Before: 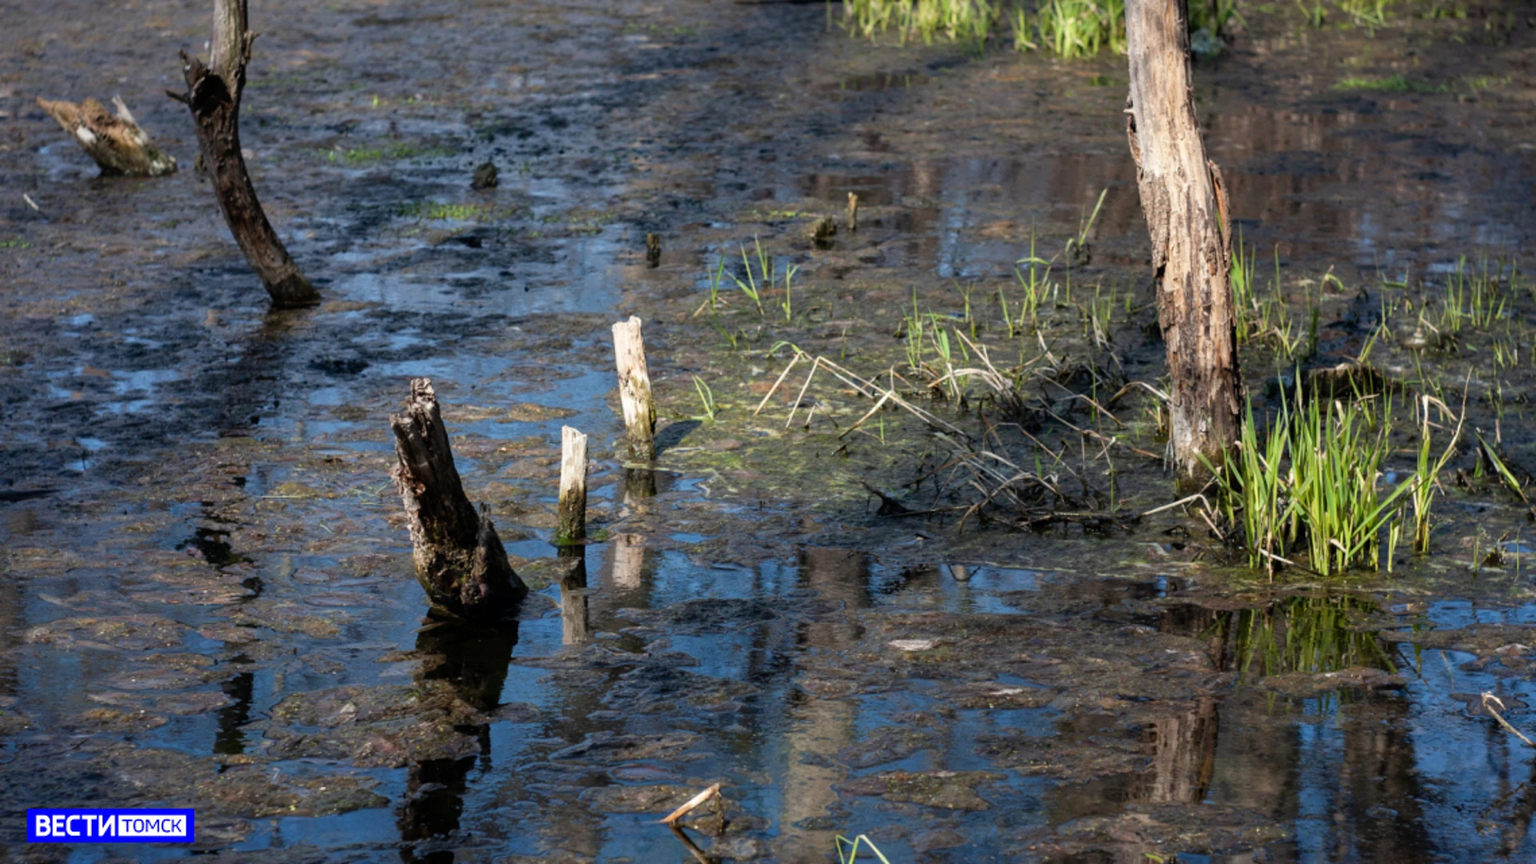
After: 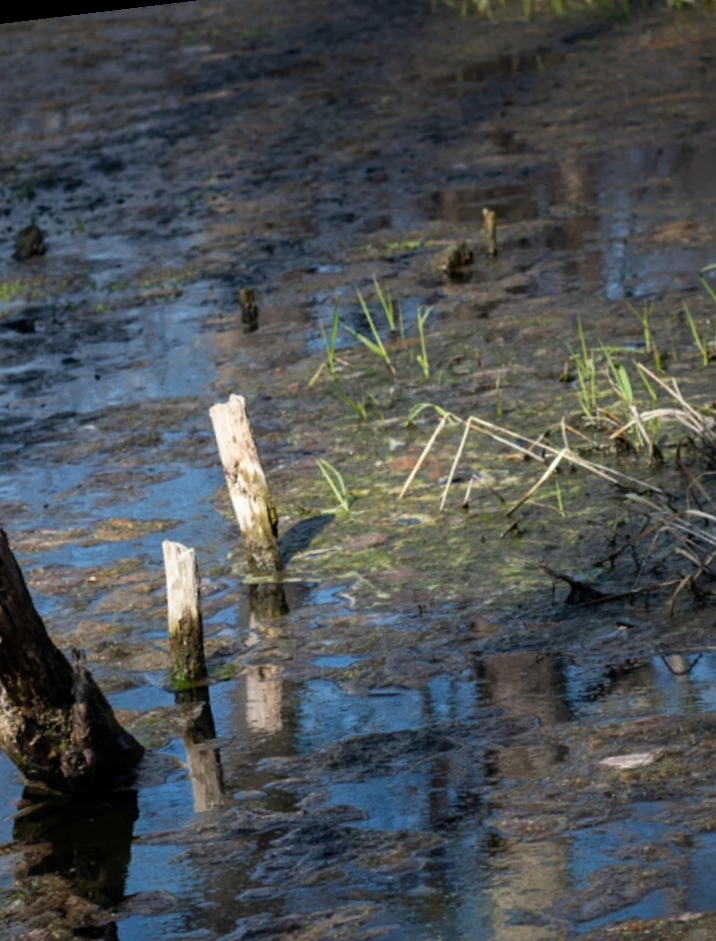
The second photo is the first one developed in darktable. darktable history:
crop and rotate: left 29.476%, top 10.214%, right 35.32%, bottom 17.333%
vignetting: fall-off start 97.52%, fall-off radius 100%, brightness -0.574, saturation 0, center (-0.027, 0.404), width/height ratio 1.368, unbound false
rotate and perspective: rotation -6.83°, automatic cropping off
